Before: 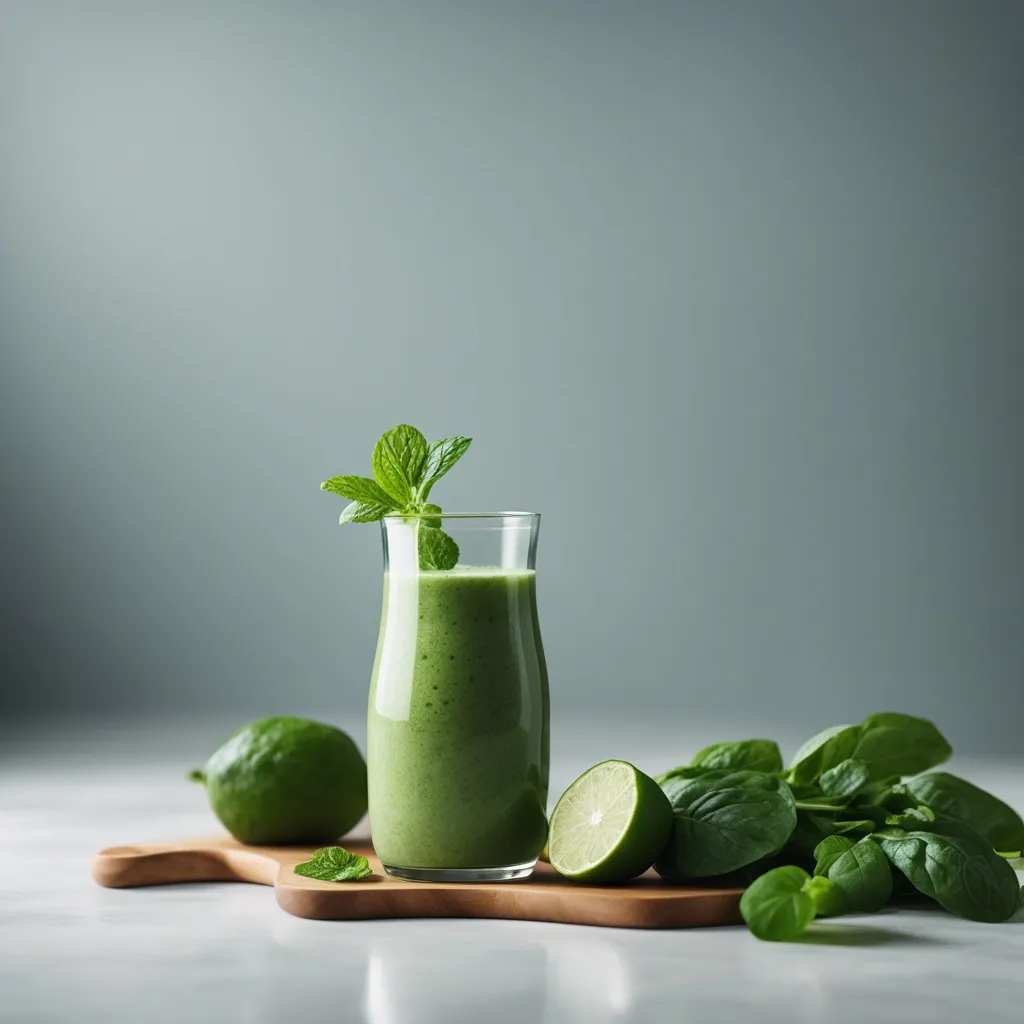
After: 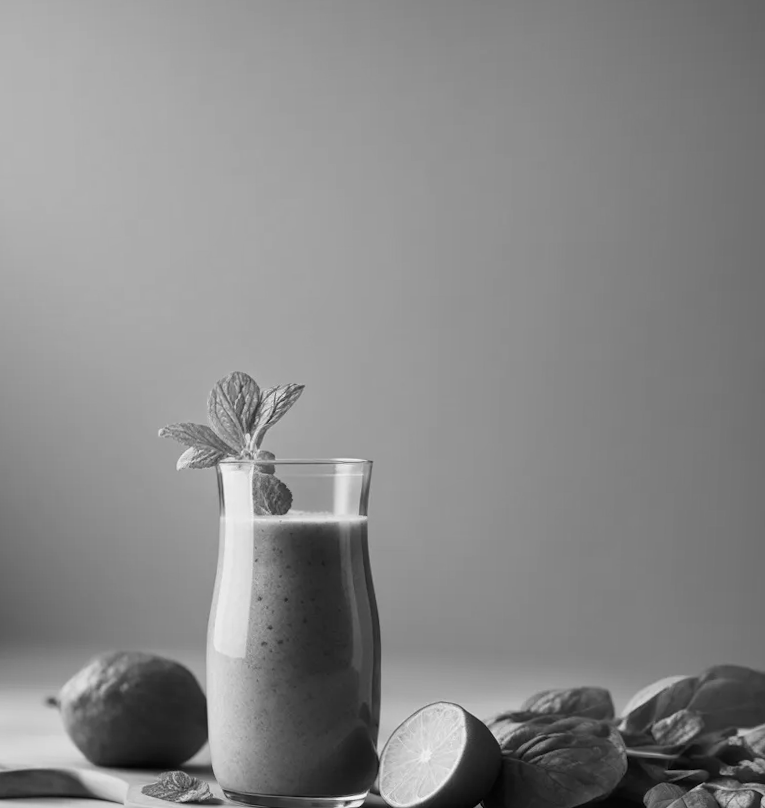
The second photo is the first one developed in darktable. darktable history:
exposure: black level correction 0.001, compensate highlight preservation false
crop: left 11.225%, top 5.381%, right 9.565%, bottom 10.314%
color balance rgb: linear chroma grading › global chroma 33.4%
shadows and highlights: radius 93.07, shadows -14.46, white point adjustment 0.23, highlights 31.48, compress 48.23%, highlights color adjustment 52.79%, soften with gaussian
rotate and perspective: rotation 0.062°, lens shift (vertical) 0.115, lens shift (horizontal) -0.133, crop left 0.047, crop right 0.94, crop top 0.061, crop bottom 0.94
monochrome: a -71.75, b 75.82
